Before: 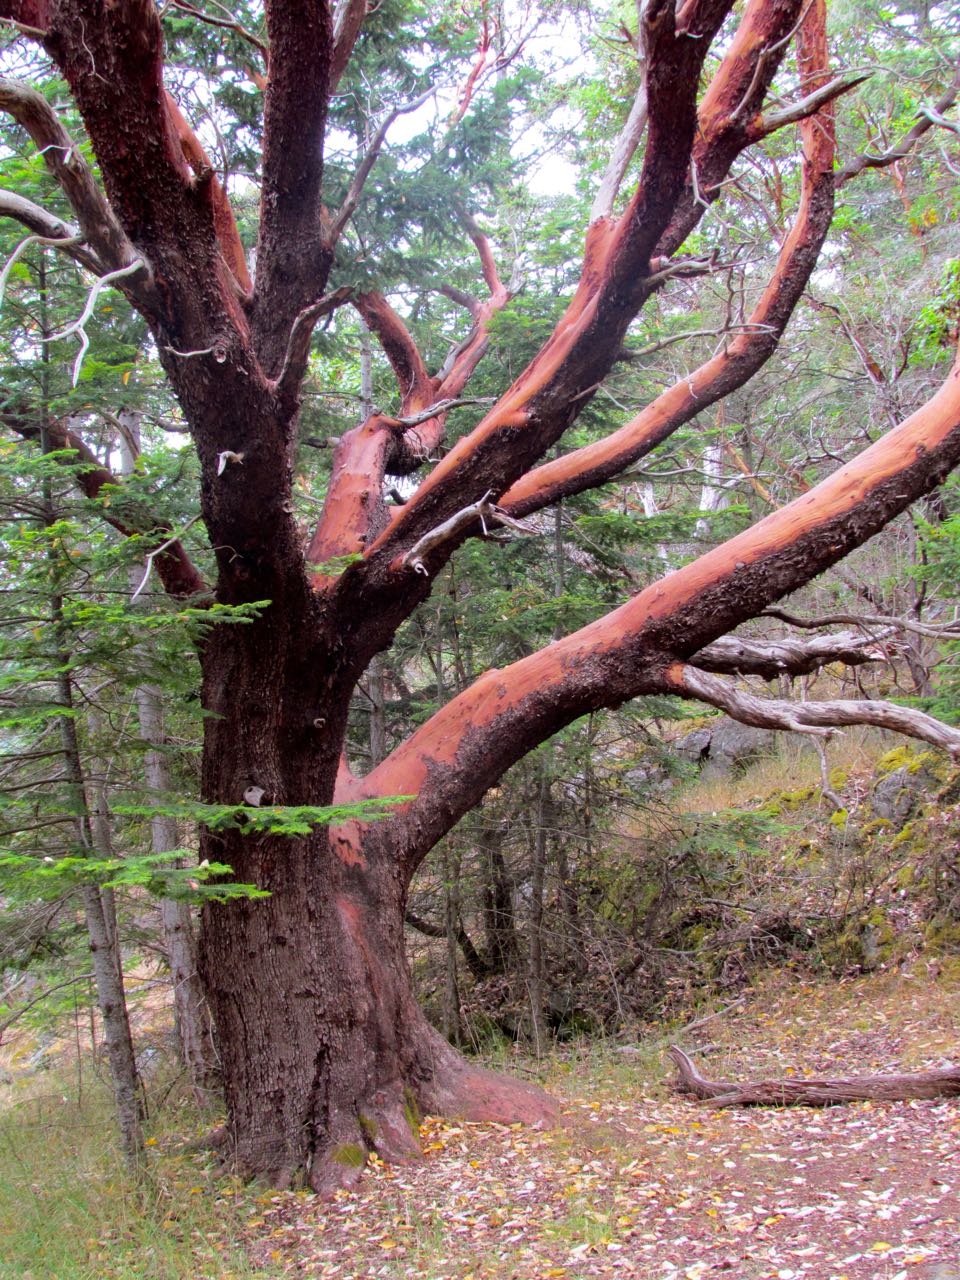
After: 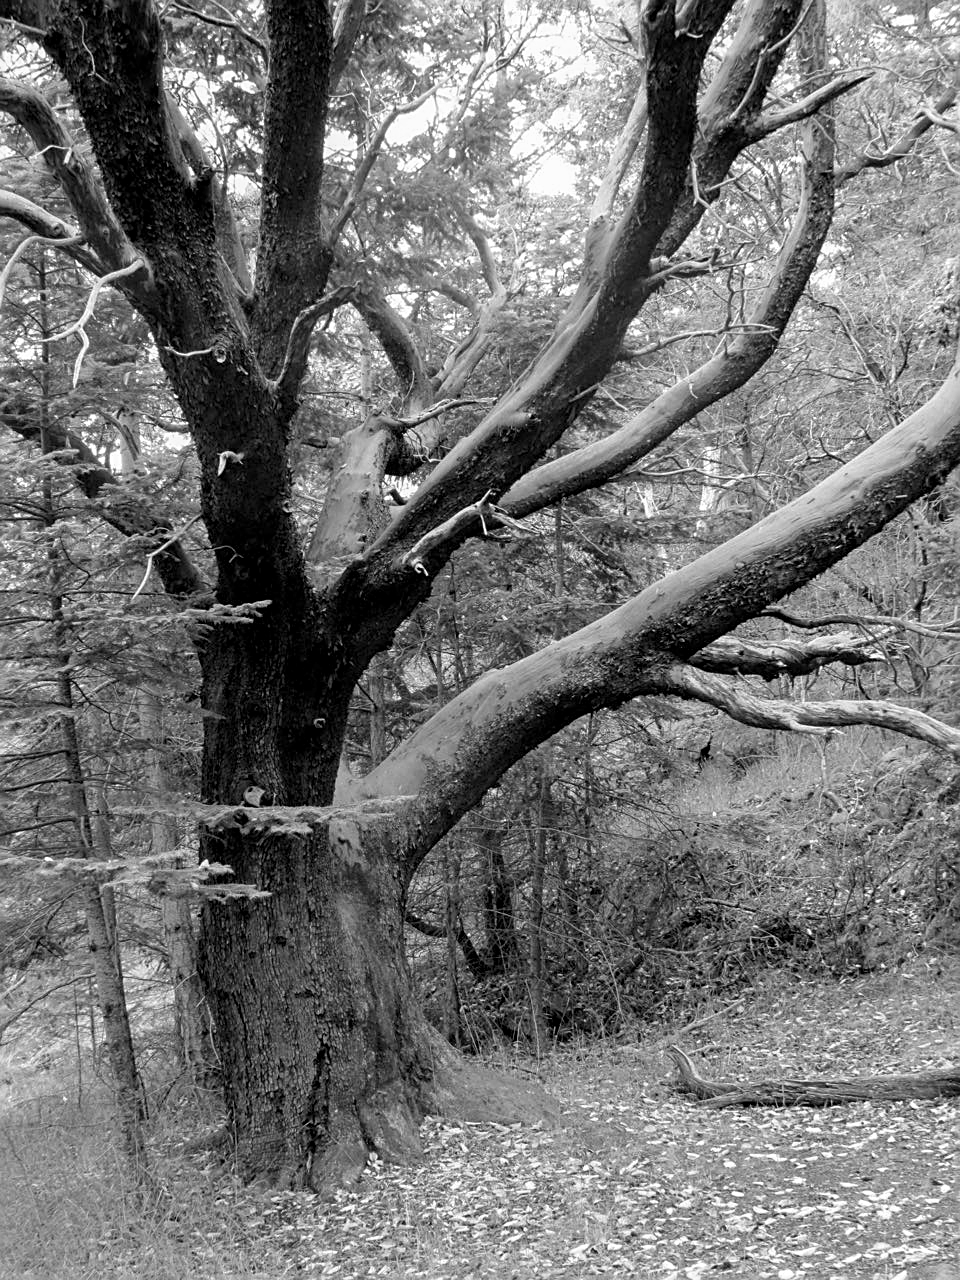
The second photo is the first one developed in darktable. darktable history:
monochrome: on, module defaults
sharpen: on, module defaults
local contrast: highlights 61%, shadows 106%, detail 107%, midtone range 0.529
